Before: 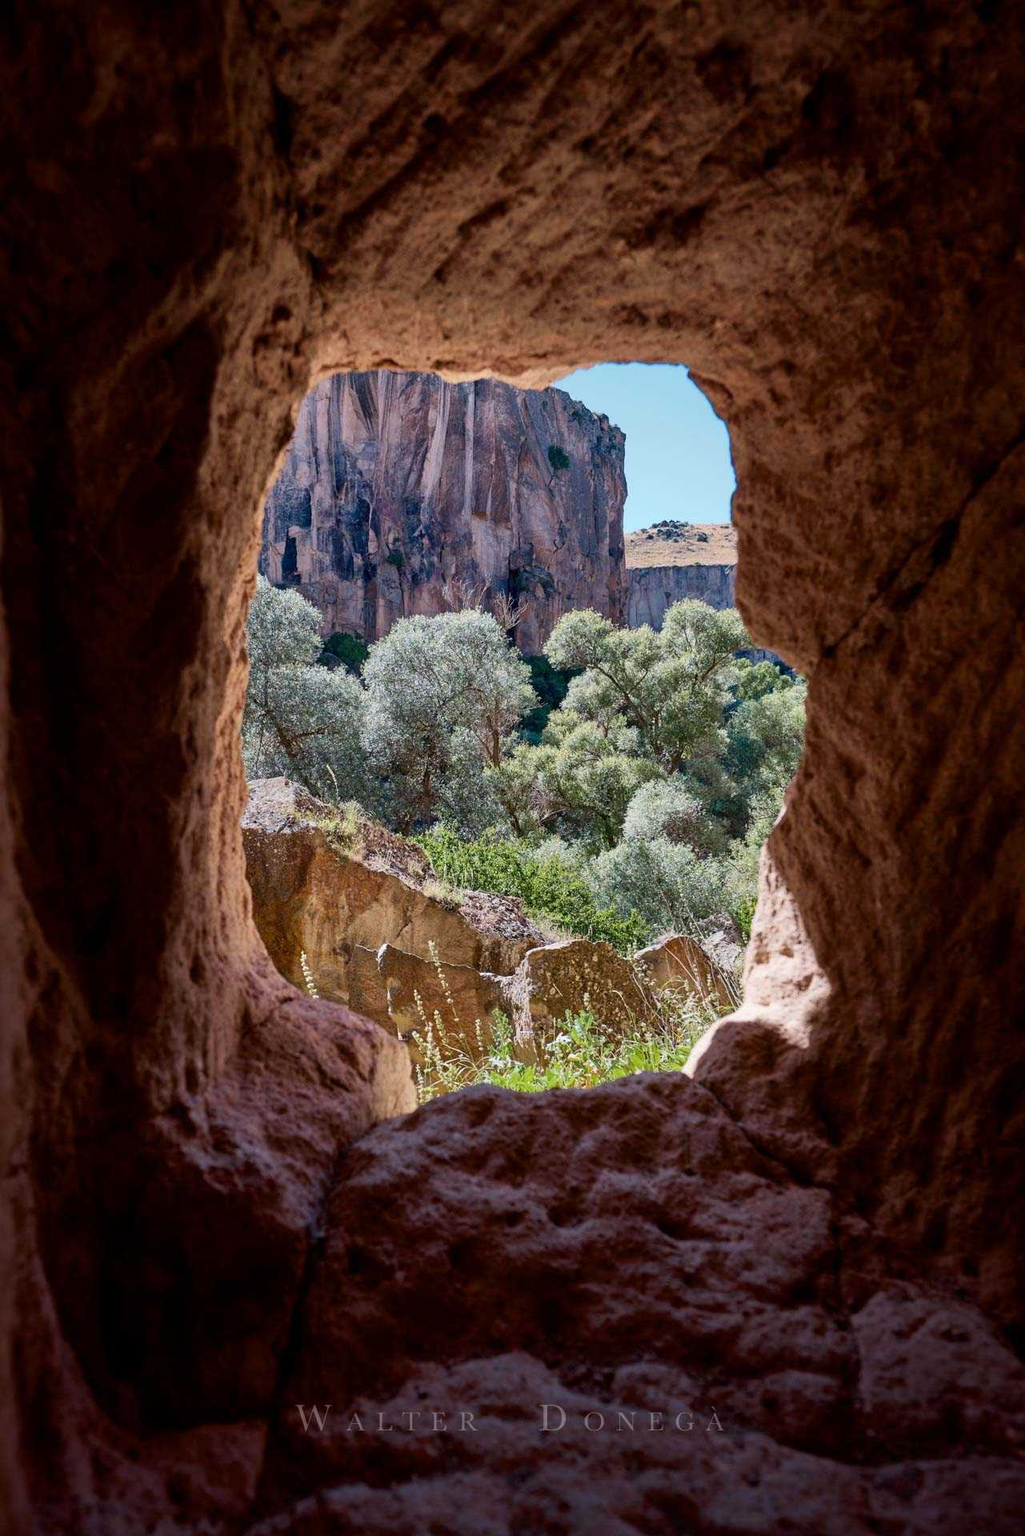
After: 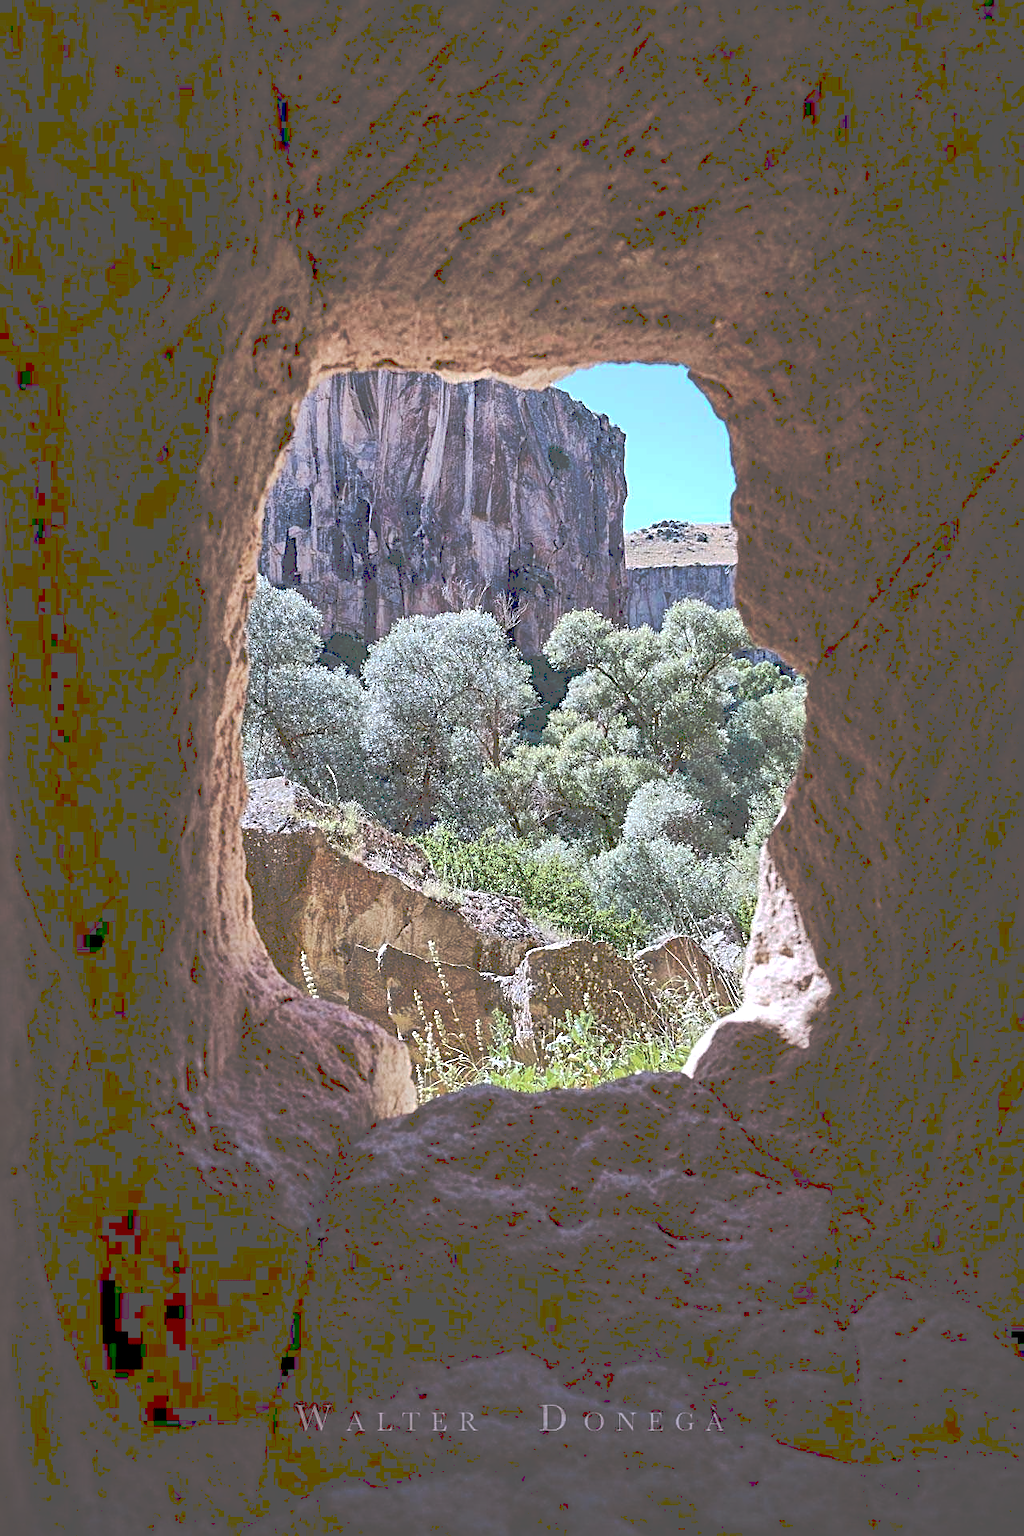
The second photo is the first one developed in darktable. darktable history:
white balance: red 0.954, blue 1.079
tone curve: curves: ch0 [(0, 0) (0.003, 0.346) (0.011, 0.346) (0.025, 0.346) (0.044, 0.35) (0.069, 0.354) (0.1, 0.361) (0.136, 0.368) (0.177, 0.381) (0.224, 0.395) (0.277, 0.421) (0.335, 0.458) (0.399, 0.502) (0.468, 0.556) (0.543, 0.617) (0.623, 0.685) (0.709, 0.748) (0.801, 0.814) (0.898, 0.865) (1, 1)], preserve colors none
tone equalizer: -8 EV -0.417 EV, -7 EV -0.389 EV, -6 EV -0.333 EV, -5 EV -0.222 EV, -3 EV 0.222 EV, -2 EV 0.333 EV, -1 EV 0.389 EV, +0 EV 0.417 EV, edges refinement/feathering 500, mask exposure compensation -1.57 EV, preserve details no
sharpen: radius 2.584, amount 0.688
